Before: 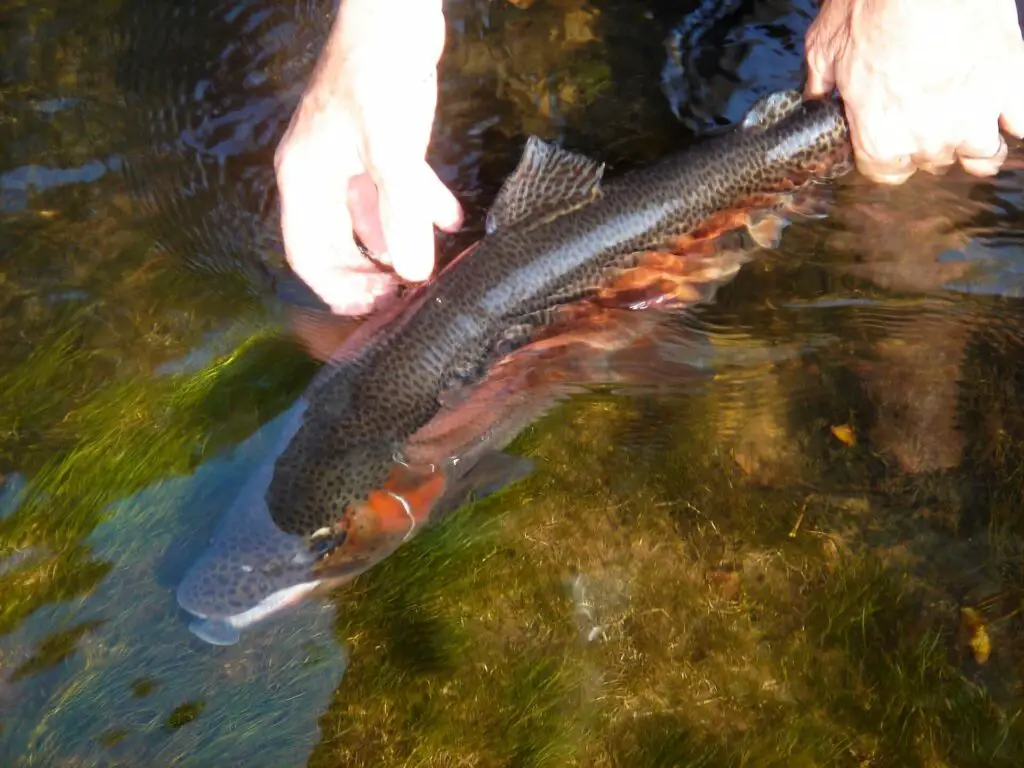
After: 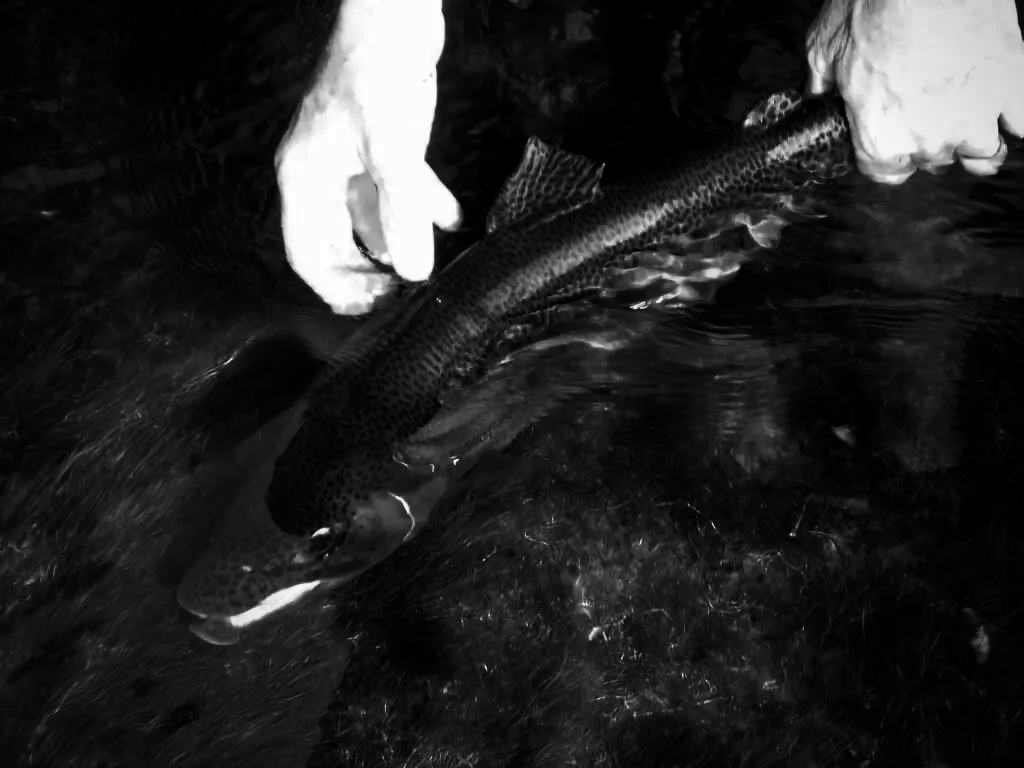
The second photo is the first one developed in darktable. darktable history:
contrast brightness saturation: contrast 0.02, brightness -1, saturation -1
shadows and highlights: shadows 49, highlights -41, soften with gaussian
vignetting: on, module defaults
